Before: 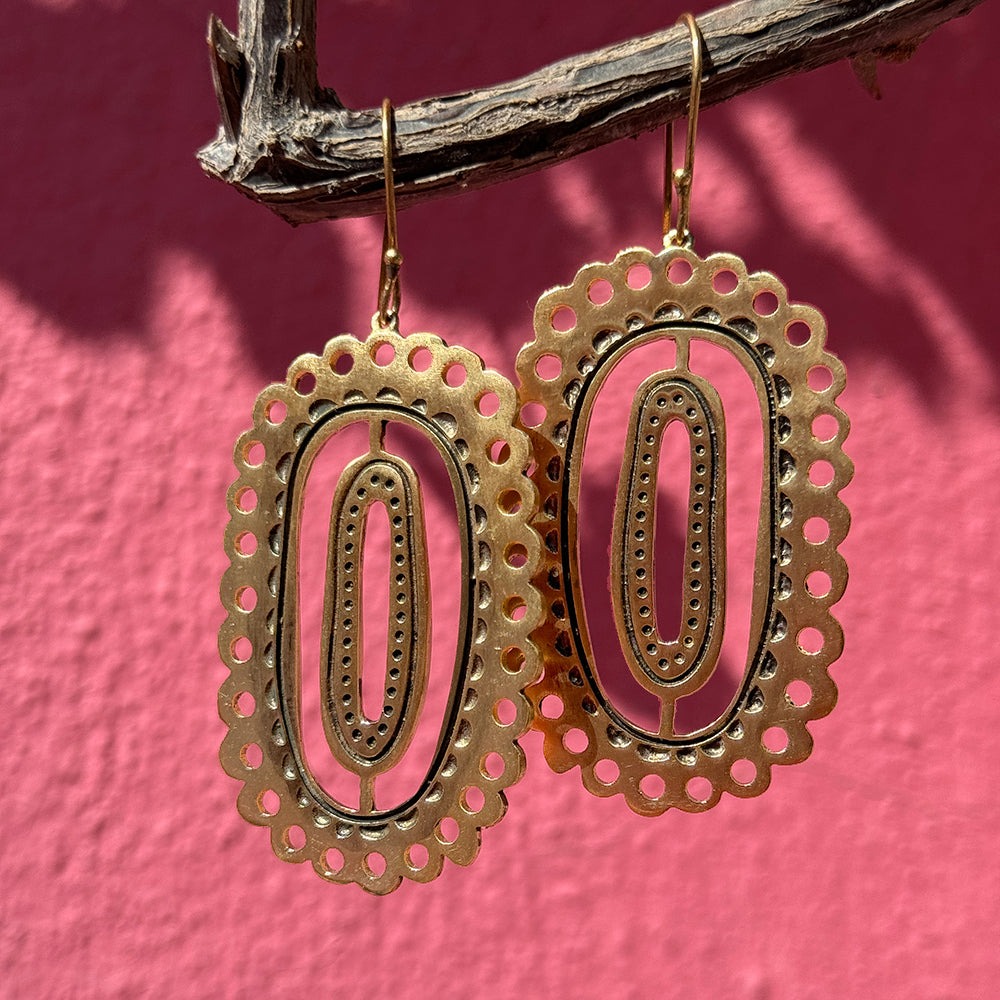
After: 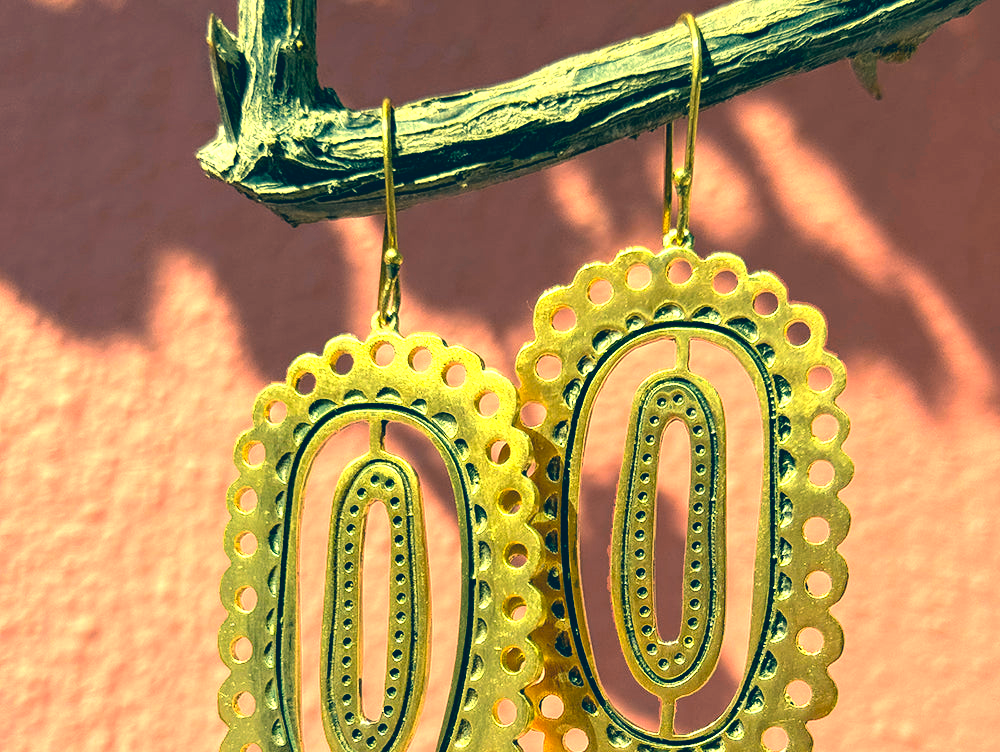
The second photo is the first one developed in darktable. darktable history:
color correction: highlights a* -16.11, highlights b* 39.67, shadows a* -39.69, shadows b* -26.59
crop: bottom 24.769%
exposure: black level correction 0, exposure 1.472 EV, compensate exposure bias true, compensate highlight preservation false
